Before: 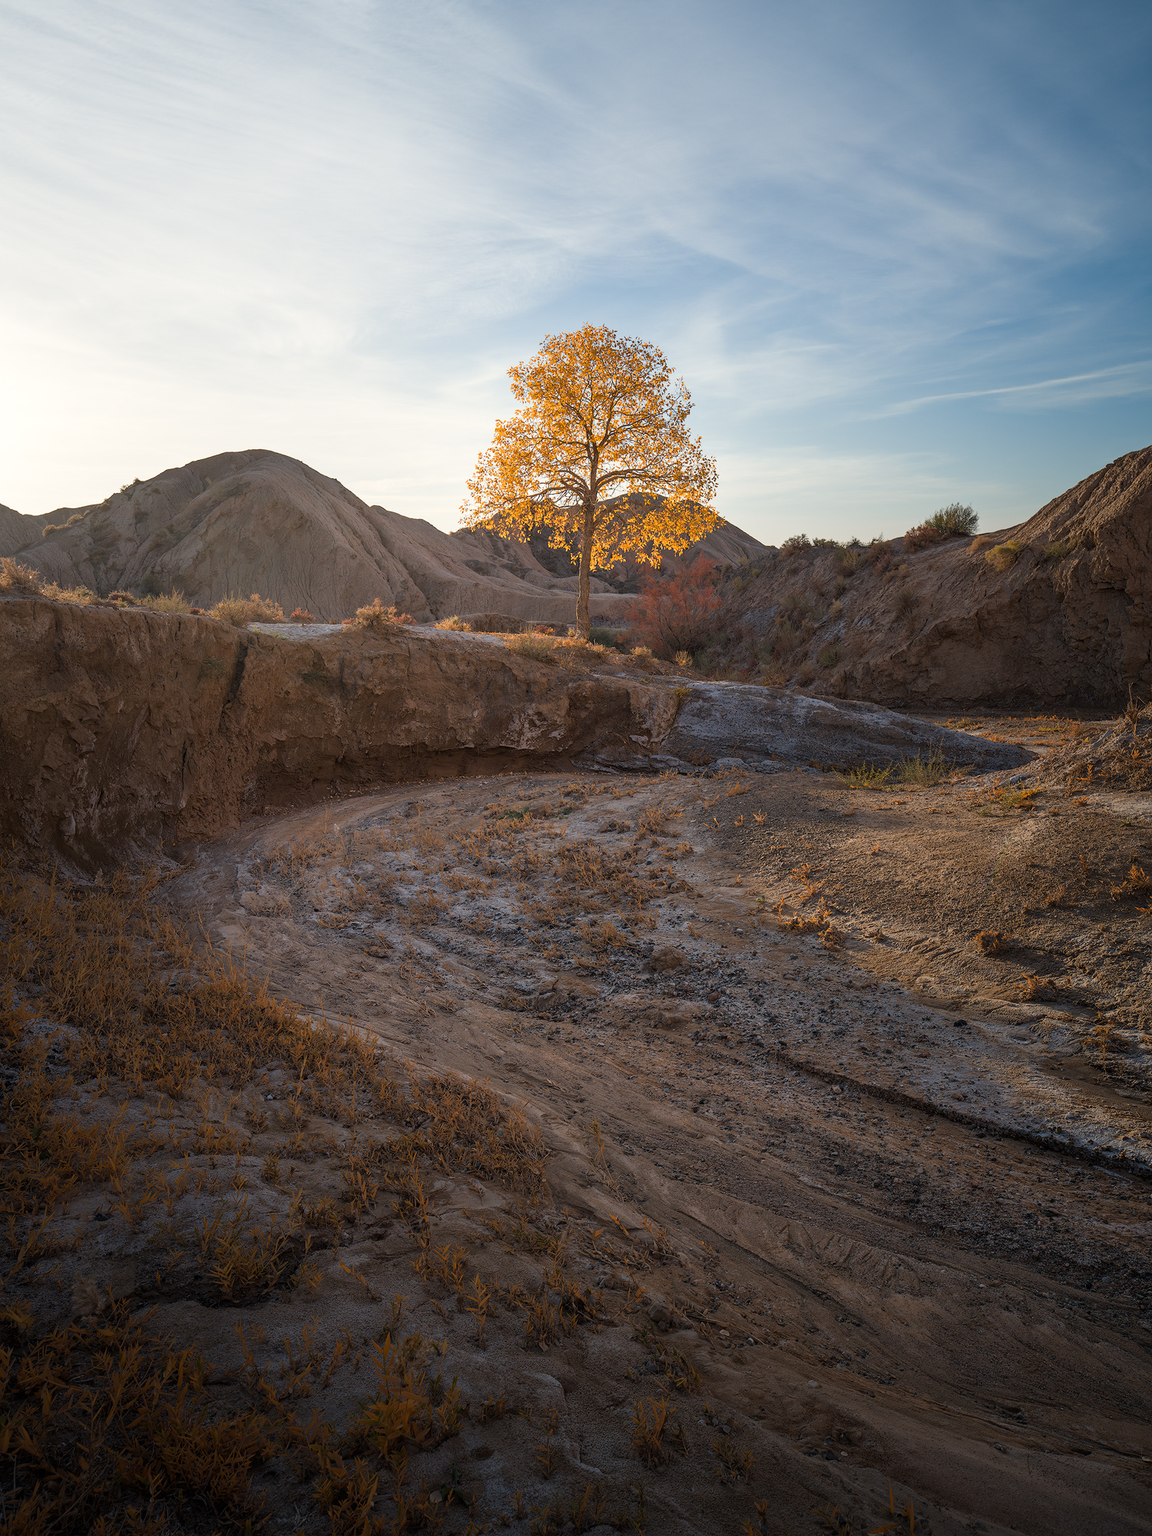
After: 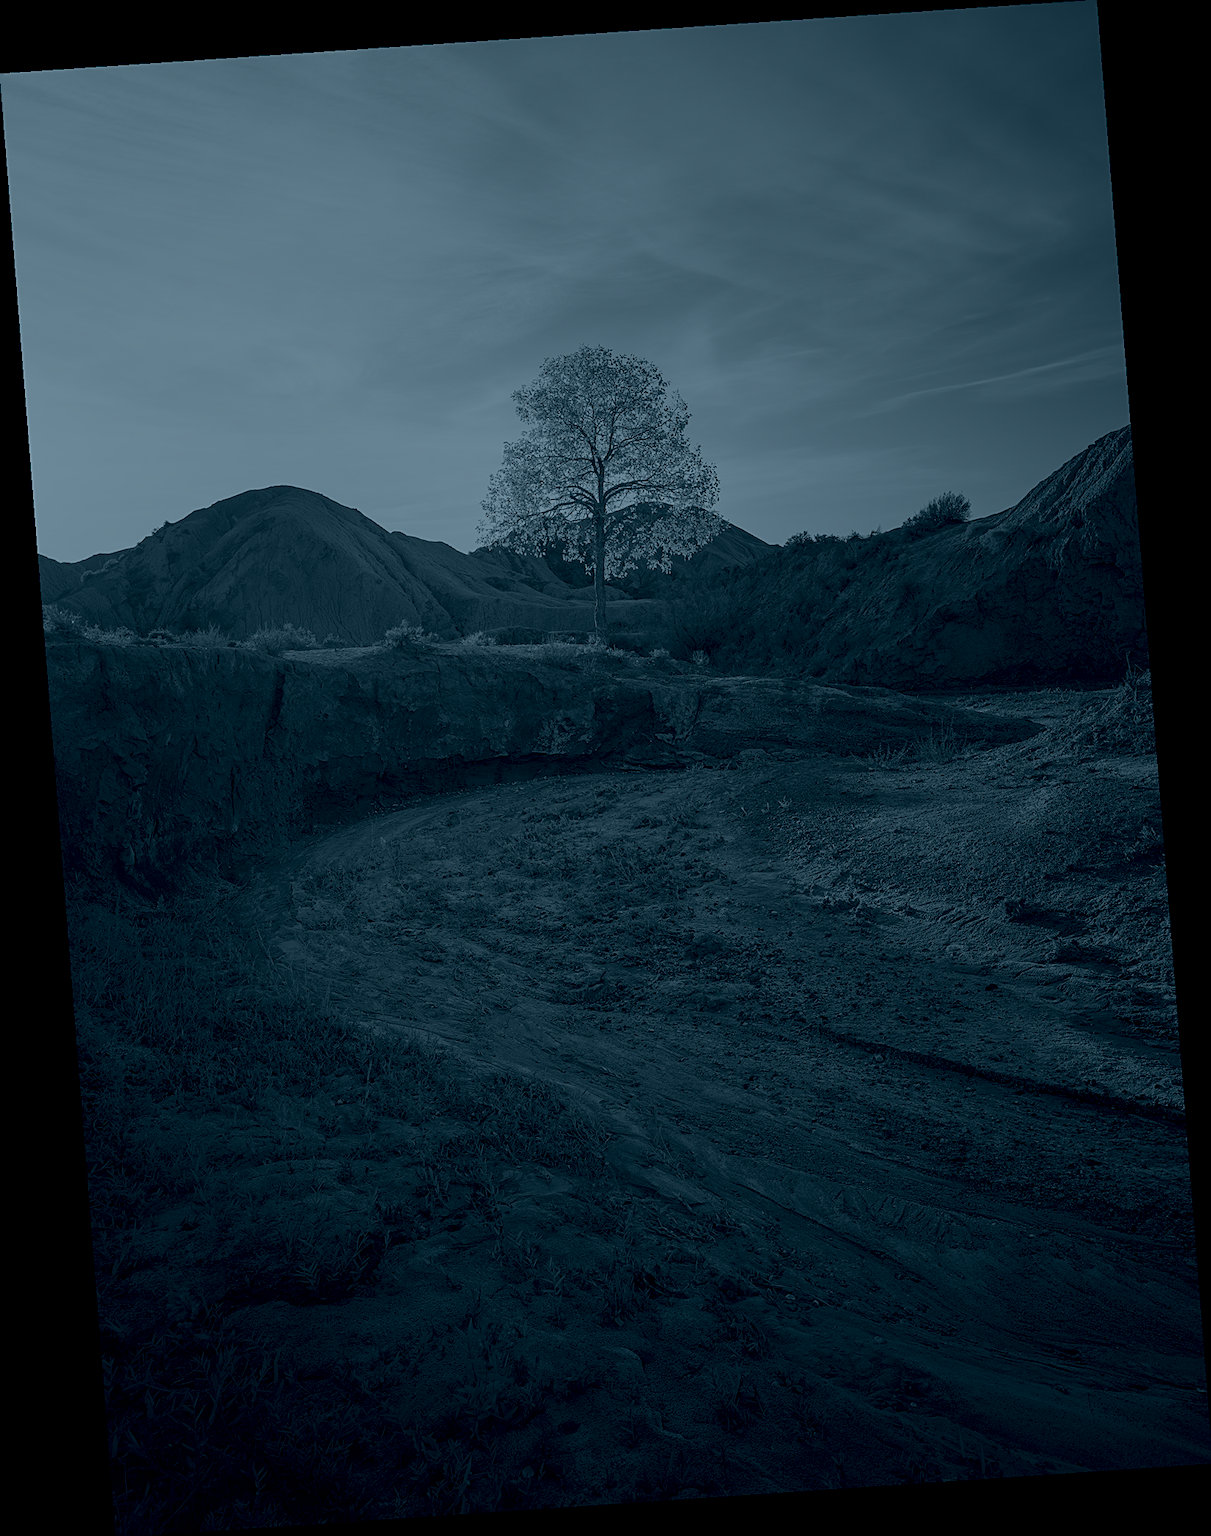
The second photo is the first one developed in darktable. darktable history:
sharpen: on, module defaults
white balance: red 1.004, blue 1.024
colorize: hue 194.4°, saturation 29%, source mix 61.75%, lightness 3.98%, version 1
rotate and perspective: rotation -4.2°, shear 0.006, automatic cropping off
